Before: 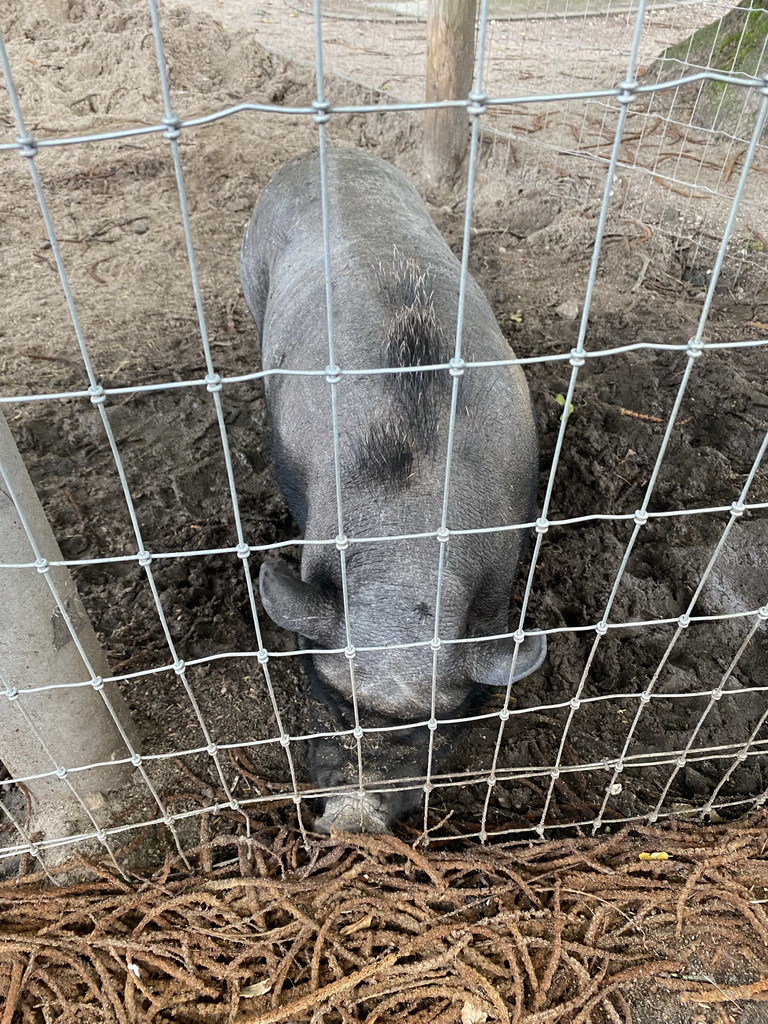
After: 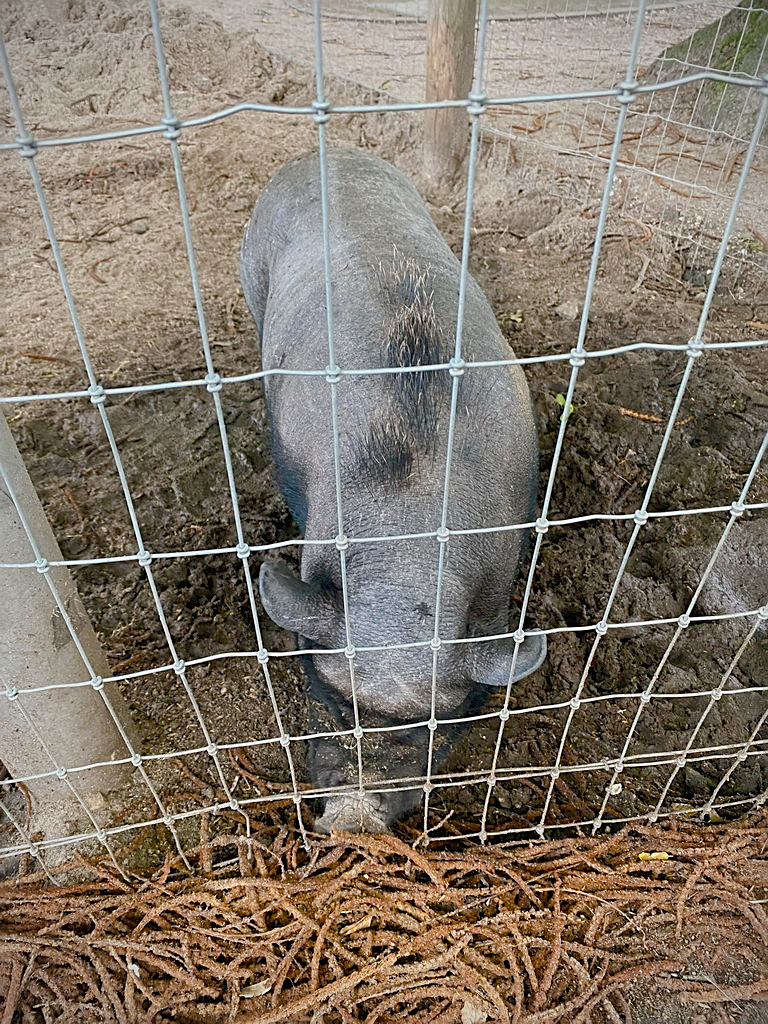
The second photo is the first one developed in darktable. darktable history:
color balance: output saturation 120%
sharpen: on, module defaults
exposure: exposure 0.207 EV, compensate highlight preservation false
color balance rgb: shadows lift › chroma 1%, shadows lift › hue 113°, highlights gain › chroma 0.2%, highlights gain › hue 333°, perceptual saturation grading › global saturation 20%, perceptual saturation grading › highlights -50%, perceptual saturation grading › shadows 25%, contrast -20%
vignetting: on, module defaults
